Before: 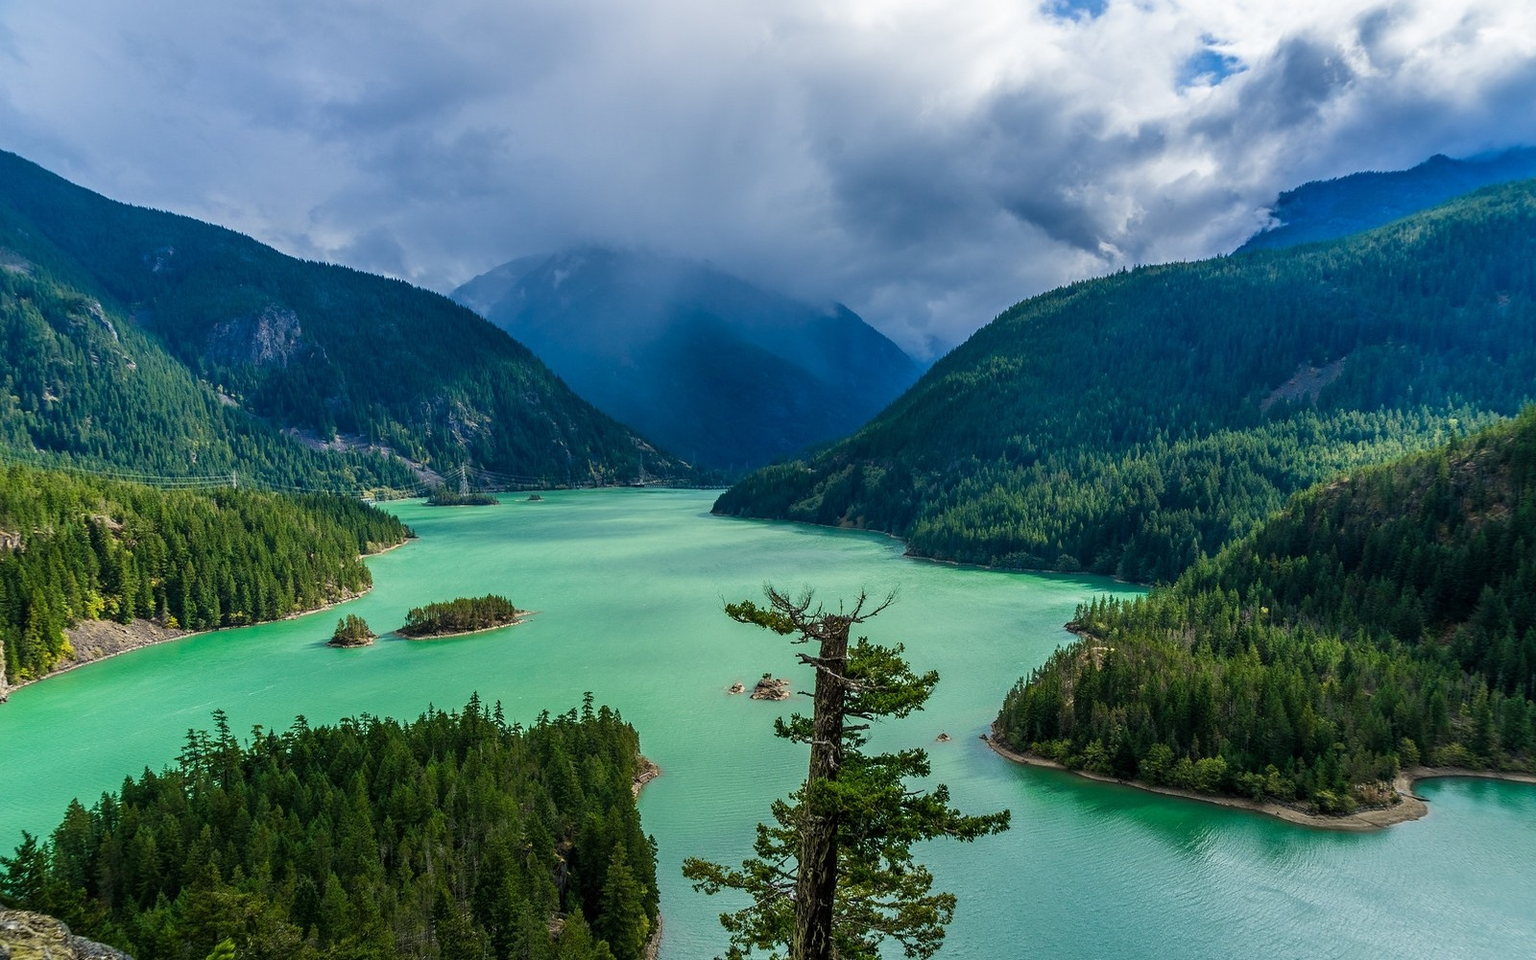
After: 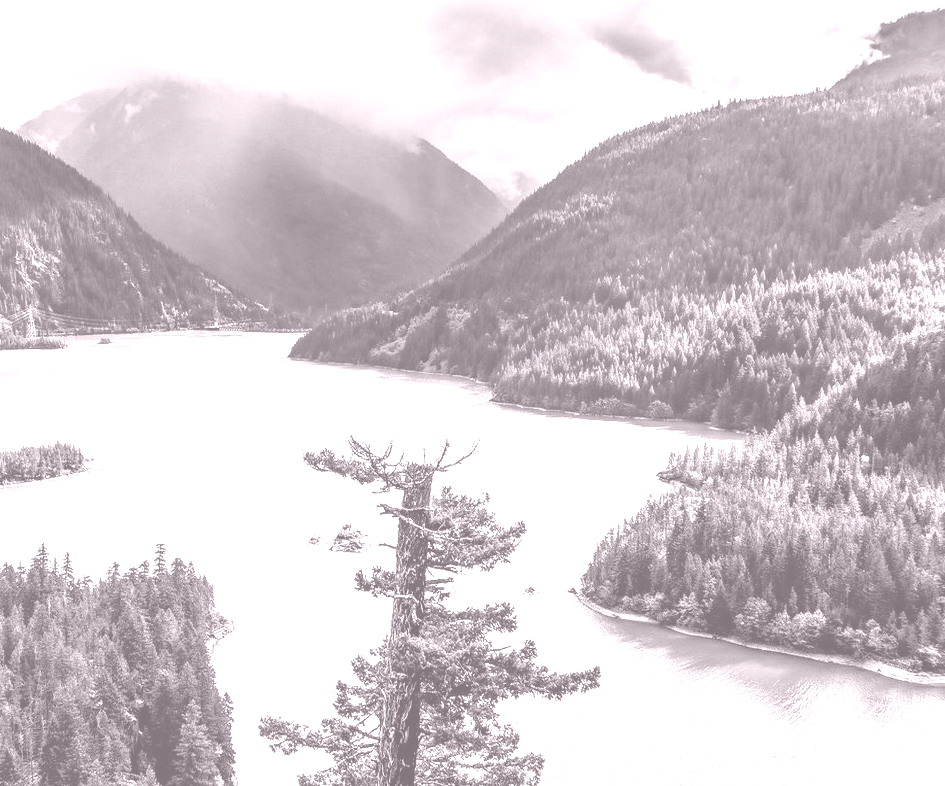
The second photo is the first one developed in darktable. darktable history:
tone curve: curves: ch0 [(0, 0.01) (0.037, 0.032) (0.131, 0.108) (0.275, 0.258) (0.483, 0.512) (0.61, 0.661) (0.696, 0.742) (0.792, 0.834) (0.911, 0.936) (0.997, 0.995)]; ch1 [(0, 0) (0.308, 0.29) (0.425, 0.411) (0.503, 0.502) (0.529, 0.543) (0.683, 0.706) (0.746, 0.77) (1, 1)]; ch2 [(0, 0) (0.225, 0.214) (0.334, 0.339) (0.401, 0.415) (0.485, 0.487) (0.502, 0.502) (0.525, 0.523) (0.545, 0.552) (0.587, 0.61) (0.636, 0.654) (0.711, 0.729) (0.845, 0.855) (0.998, 0.977)], color space Lab, independent channels, preserve colors none
colorize: hue 25.2°, saturation 83%, source mix 82%, lightness 79%, version 1
local contrast: on, module defaults
crop and rotate: left 28.256%, top 17.734%, right 12.656%, bottom 3.573%
velvia: strength 32%, mid-tones bias 0.2
exposure: black level correction 0.001, exposure 0.3 EV, compensate highlight preservation false
